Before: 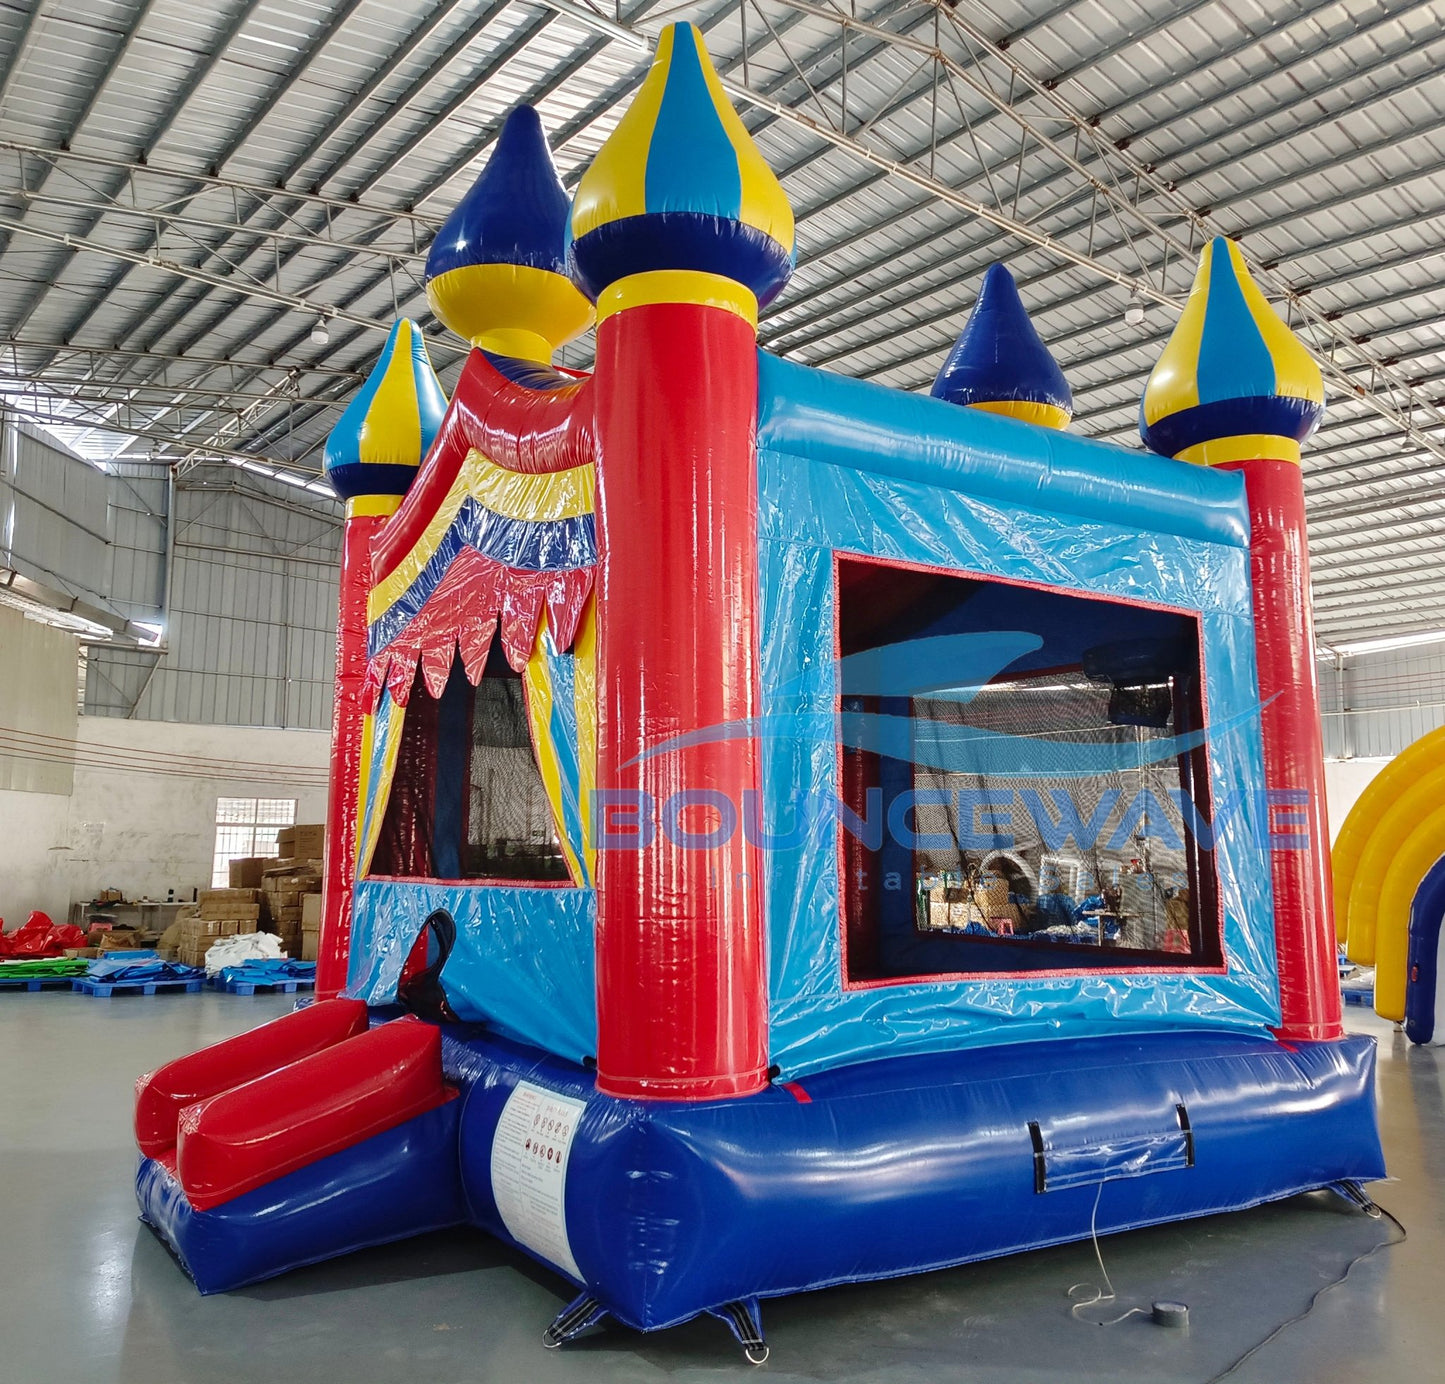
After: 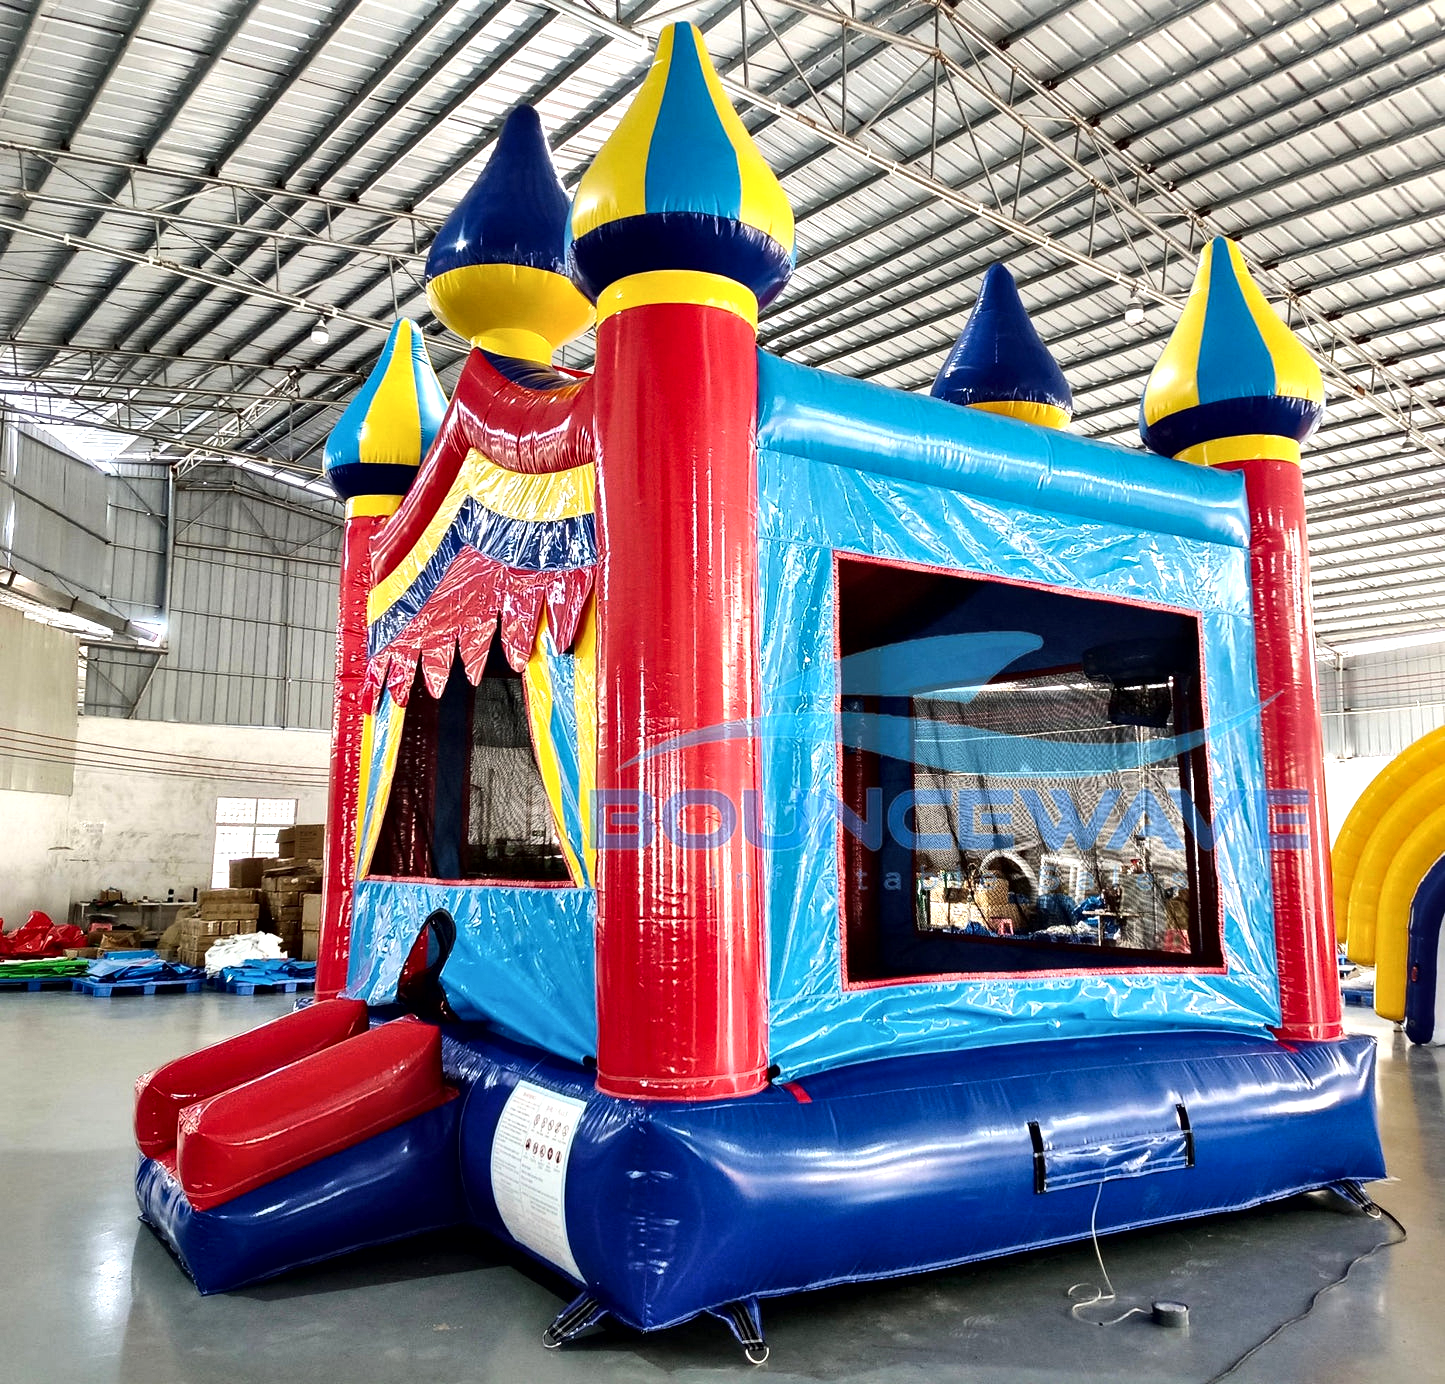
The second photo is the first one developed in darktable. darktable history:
local contrast: mode bilateral grid, contrast 24, coarseness 60, detail 151%, midtone range 0.2
tone equalizer: -8 EV -0.778 EV, -7 EV -0.735 EV, -6 EV -0.607 EV, -5 EV -0.388 EV, -3 EV 0.383 EV, -2 EV 0.6 EV, -1 EV 0.685 EV, +0 EV 0.745 EV, edges refinement/feathering 500, mask exposure compensation -1.57 EV, preserve details no
